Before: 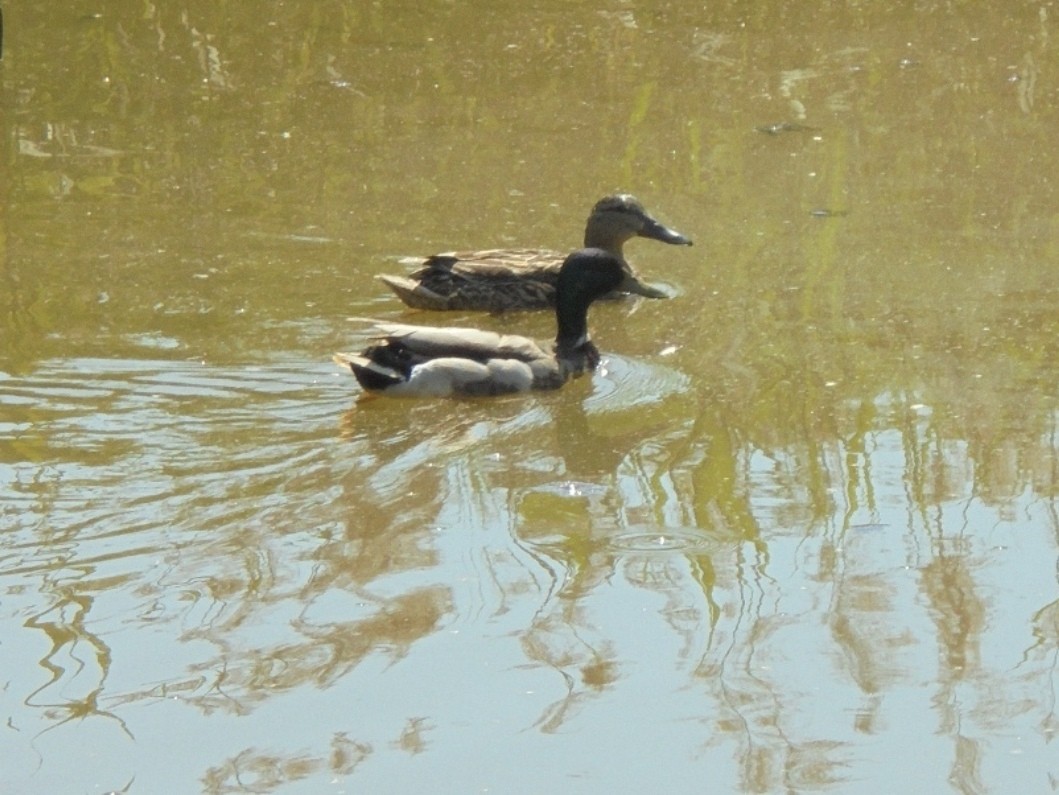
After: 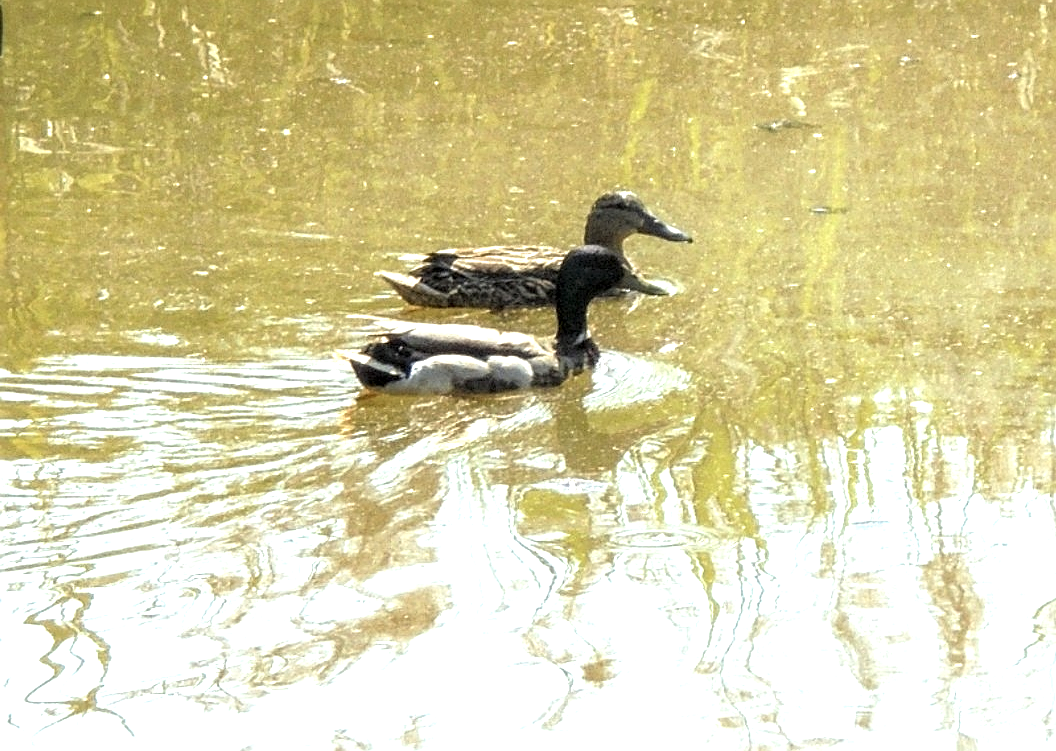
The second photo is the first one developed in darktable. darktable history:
crop: top 0.386%, right 0.262%, bottom 5.062%
tone equalizer: -8 EV -1.1 EV, -7 EV -1.03 EV, -6 EV -0.835 EV, -5 EV -0.605 EV, -3 EV 0.547 EV, -2 EV 0.872 EV, -1 EV 1 EV, +0 EV 1.06 EV
local contrast: highlights 23%, detail 150%
sharpen: amount 0.568
